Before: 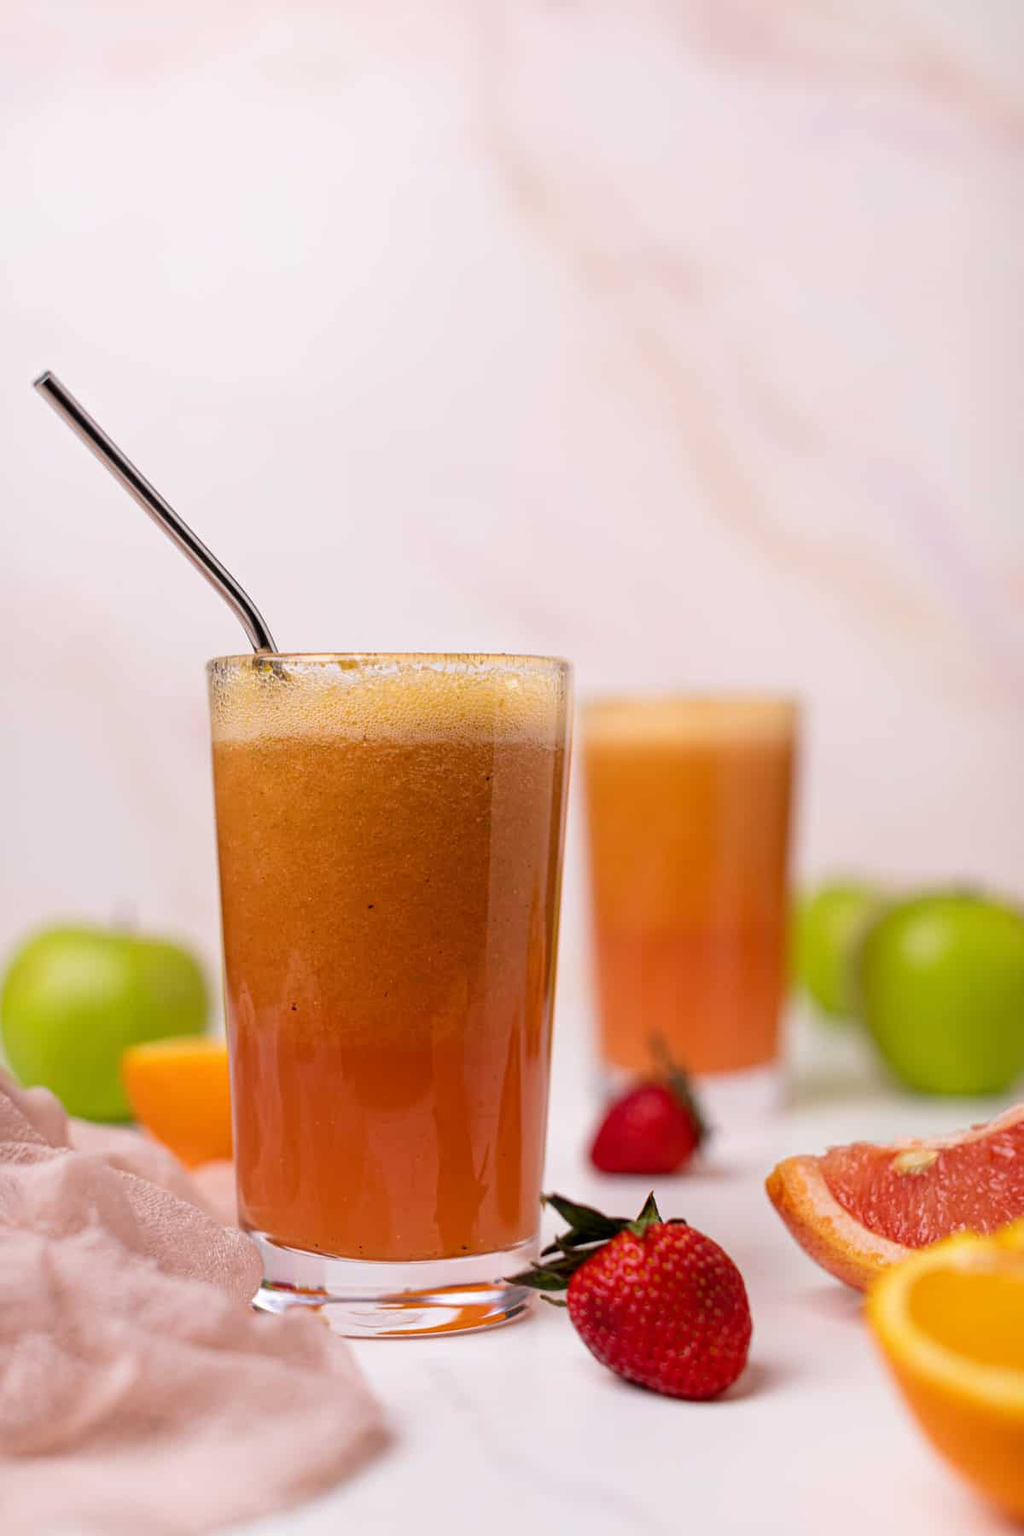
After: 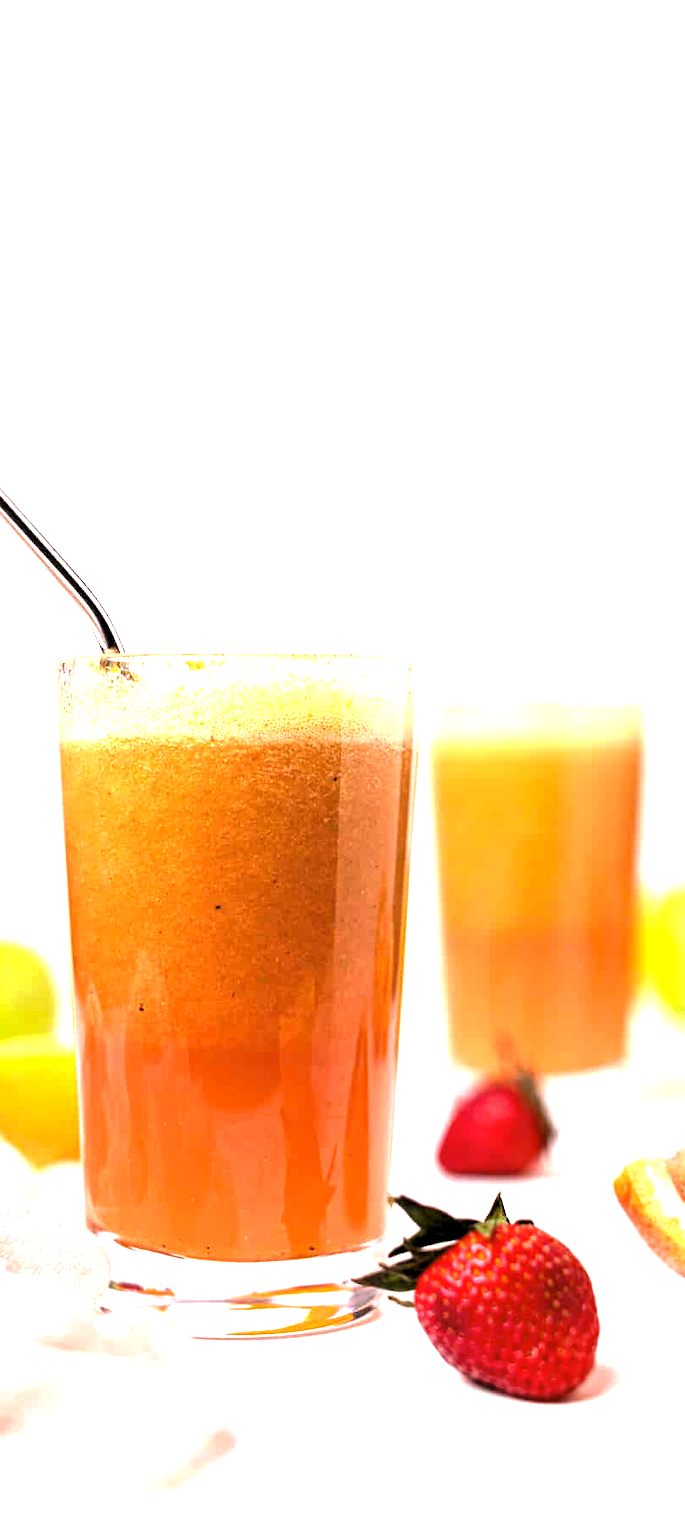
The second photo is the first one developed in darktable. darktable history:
tone equalizer: edges refinement/feathering 500, mask exposure compensation -1.57 EV, preserve details no
crop and rotate: left 14.952%, right 18.13%
exposure: black level correction 0.001, exposure 1.718 EV, compensate highlight preservation false
levels: levels [0.116, 0.574, 1]
